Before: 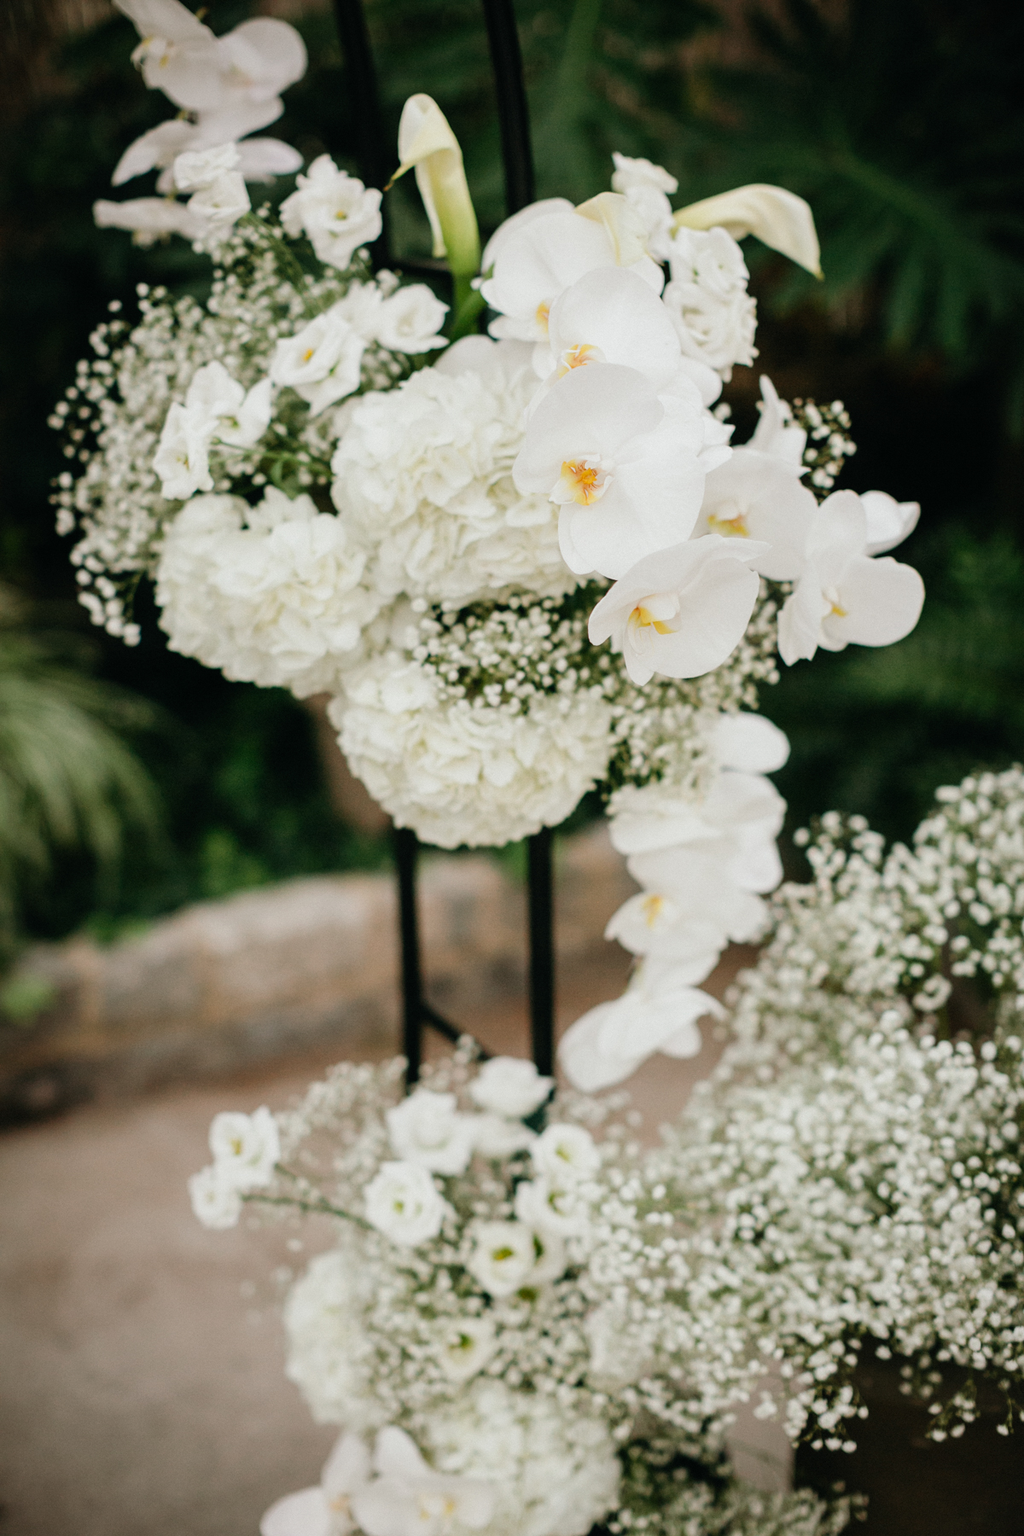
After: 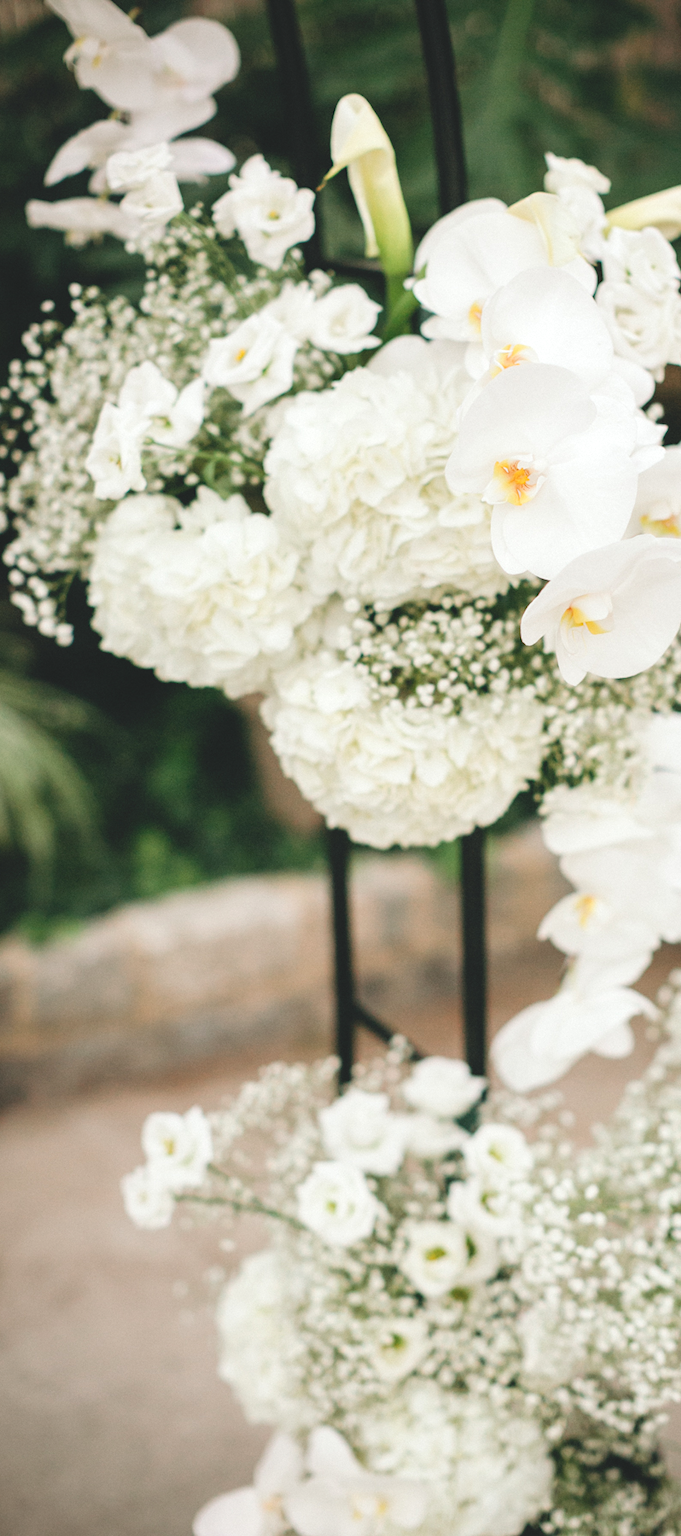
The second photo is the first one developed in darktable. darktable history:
exposure: black level correction 0, exposure 0.696 EV, compensate exposure bias true, compensate highlight preservation false
crop and rotate: left 6.644%, right 26.724%
levels: black 0.018%
contrast brightness saturation: contrast -0.168, brightness 0.055, saturation -0.116
